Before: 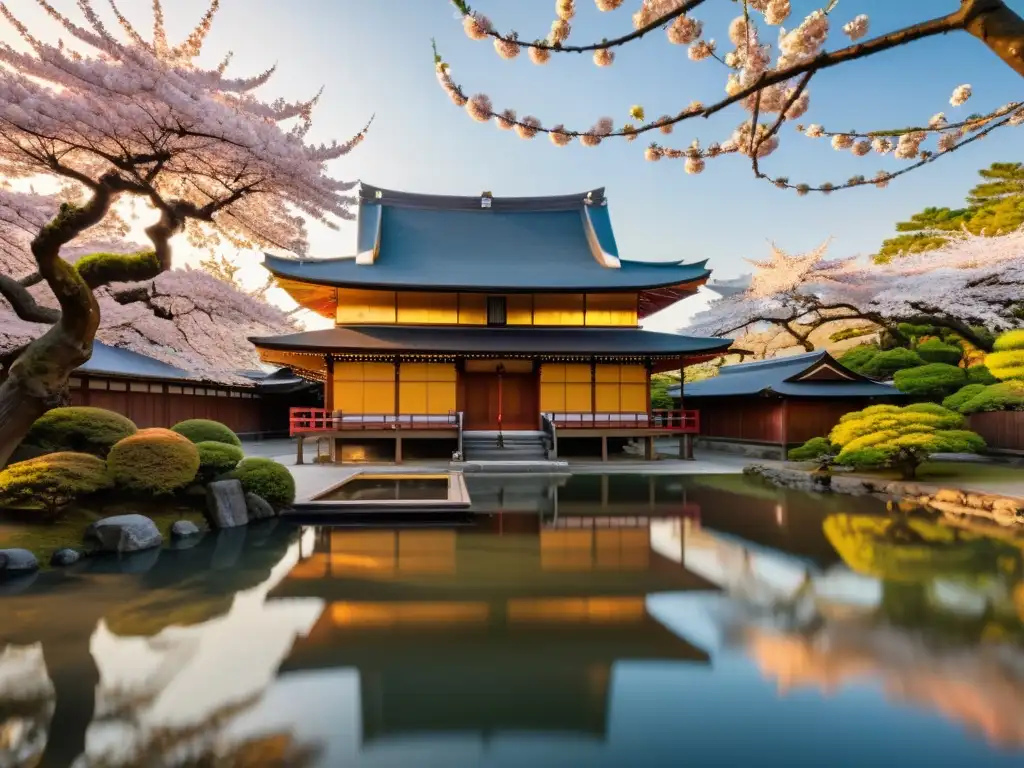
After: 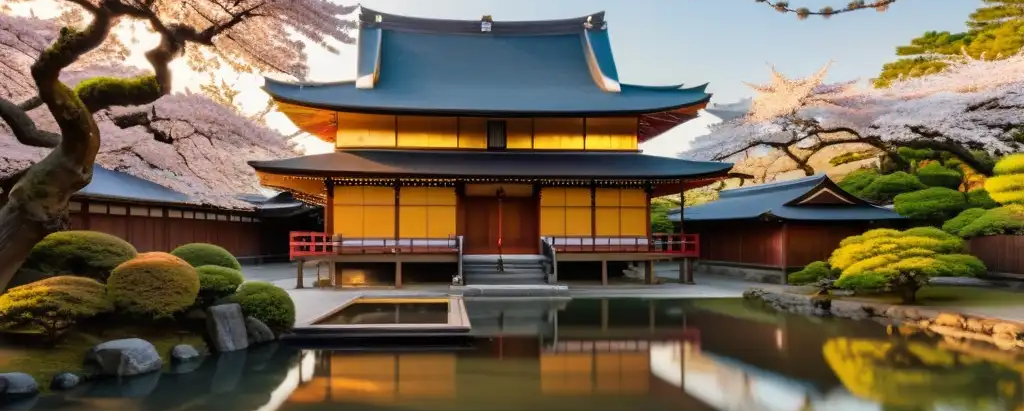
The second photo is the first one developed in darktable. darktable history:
exposure: compensate exposure bias true, compensate highlight preservation false
crop and rotate: top 23.043%, bottom 23.437%
